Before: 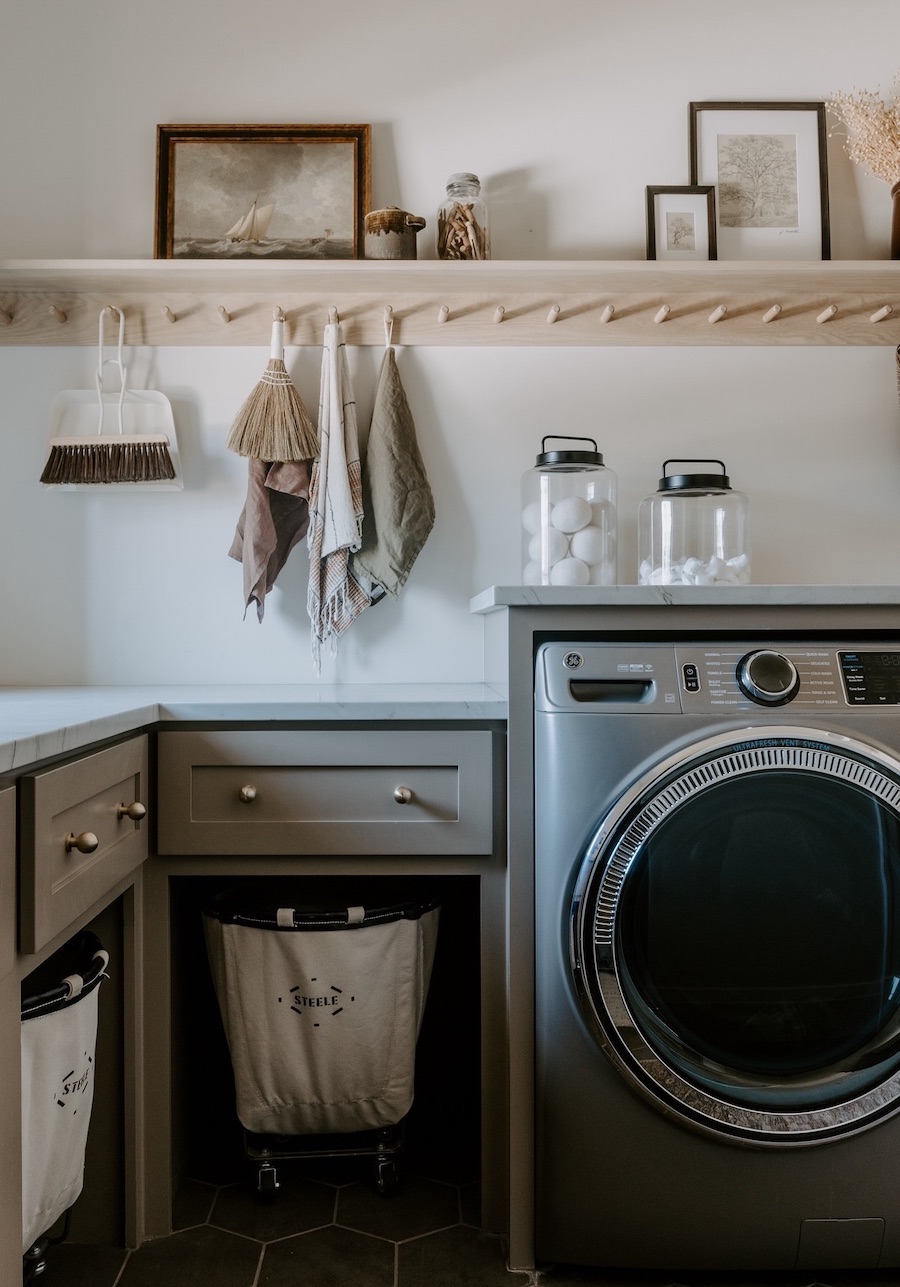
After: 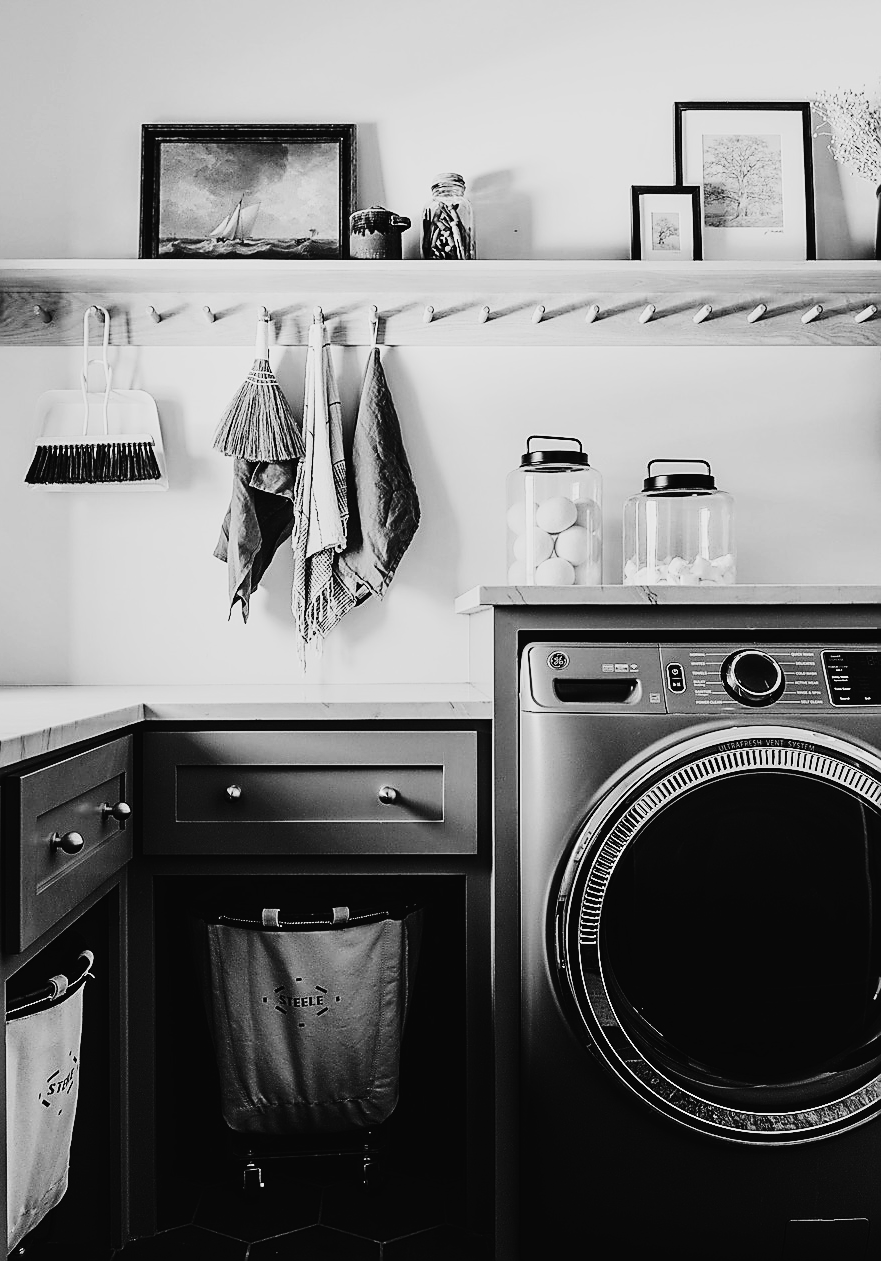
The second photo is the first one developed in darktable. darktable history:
monochrome: a 73.58, b 64.21
contrast brightness saturation: contrast 0.5, saturation -0.1
tone curve: curves: ch0 [(0, 0.021) (0.049, 0.044) (0.152, 0.14) (0.328, 0.377) (0.473, 0.543) (0.641, 0.705) (0.868, 0.887) (1, 0.969)]; ch1 [(0, 0) (0.322, 0.328) (0.43, 0.425) (0.474, 0.466) (0.502, 0.503) (0.522, 0.526) (0.564, 0.591) (0.602, 0.632) (0.677, 0.701) (0.859, 0.885) (1, 1)]; ch2 [(0, 0) (0.33, 0.301) (0.447, 0.44) (0.487, 0.496) (0.502, 0.516) (0.535, 0.554) (0.565, 0.598) (0.618, 0.629) (1, 1)], color space Lab, independent channels, preserve colors none
crop: left 1.743%, right 0.268%, bottom 2.011%
sharpen: radius 1.4, amount 1.25, threshold 0.7
